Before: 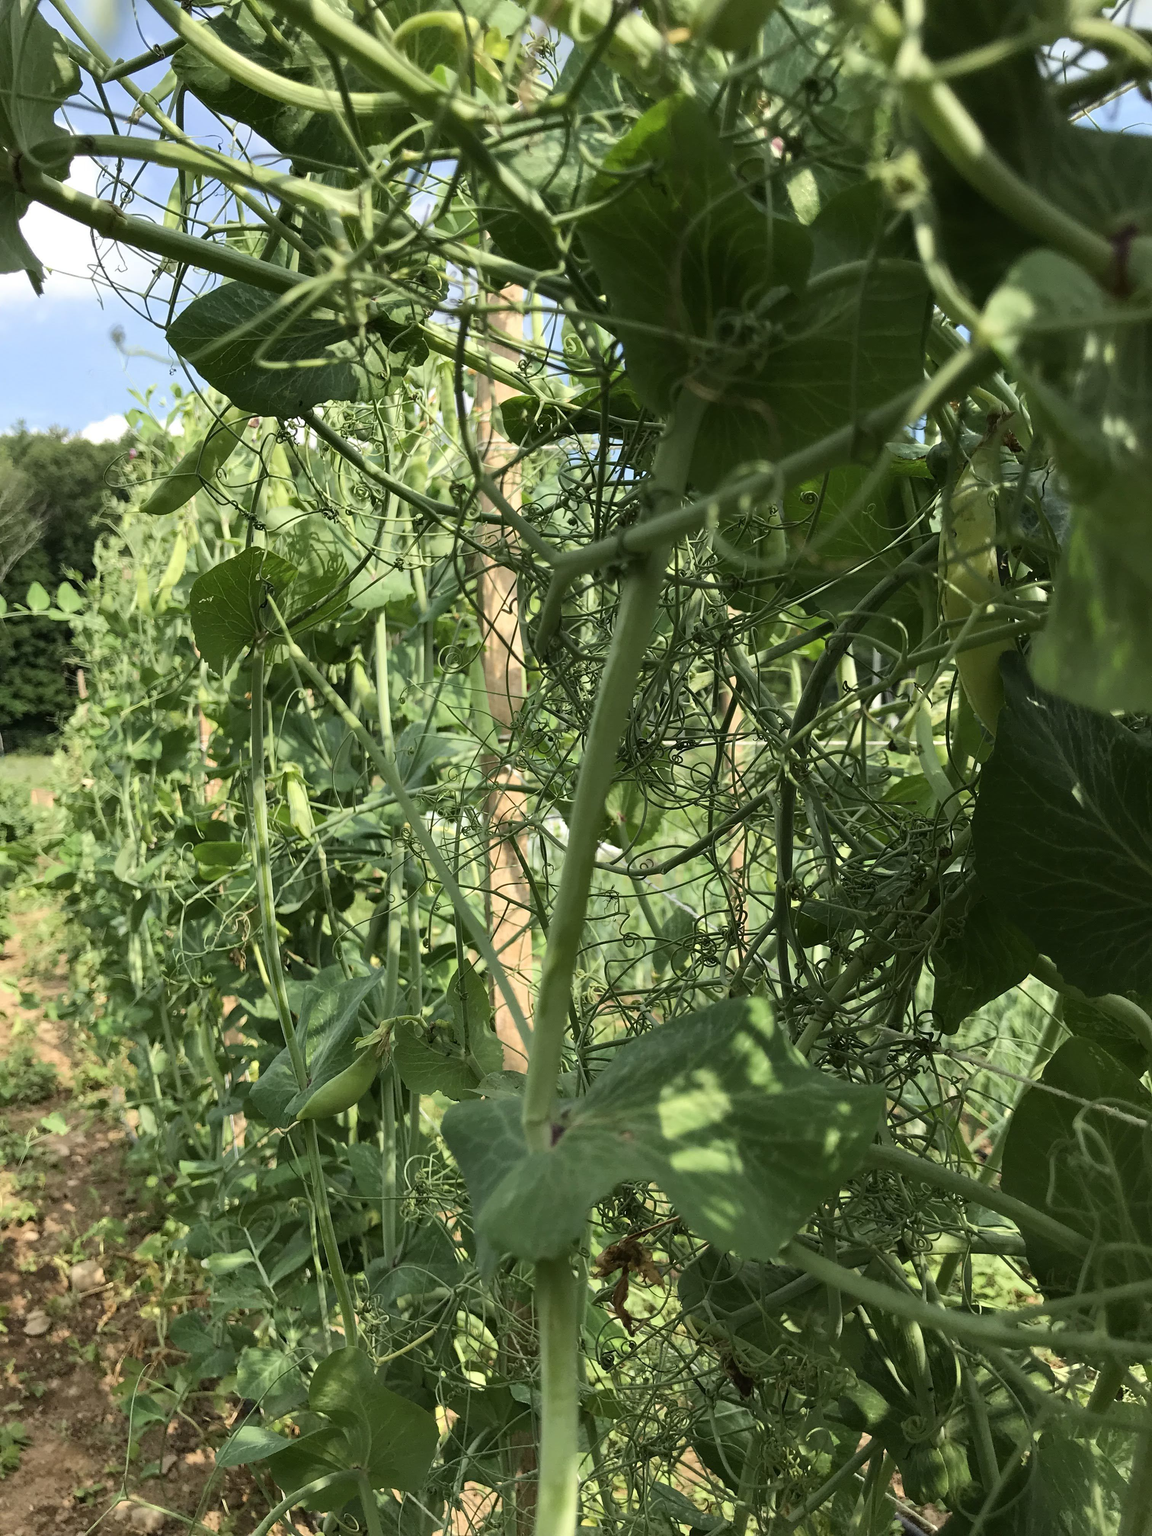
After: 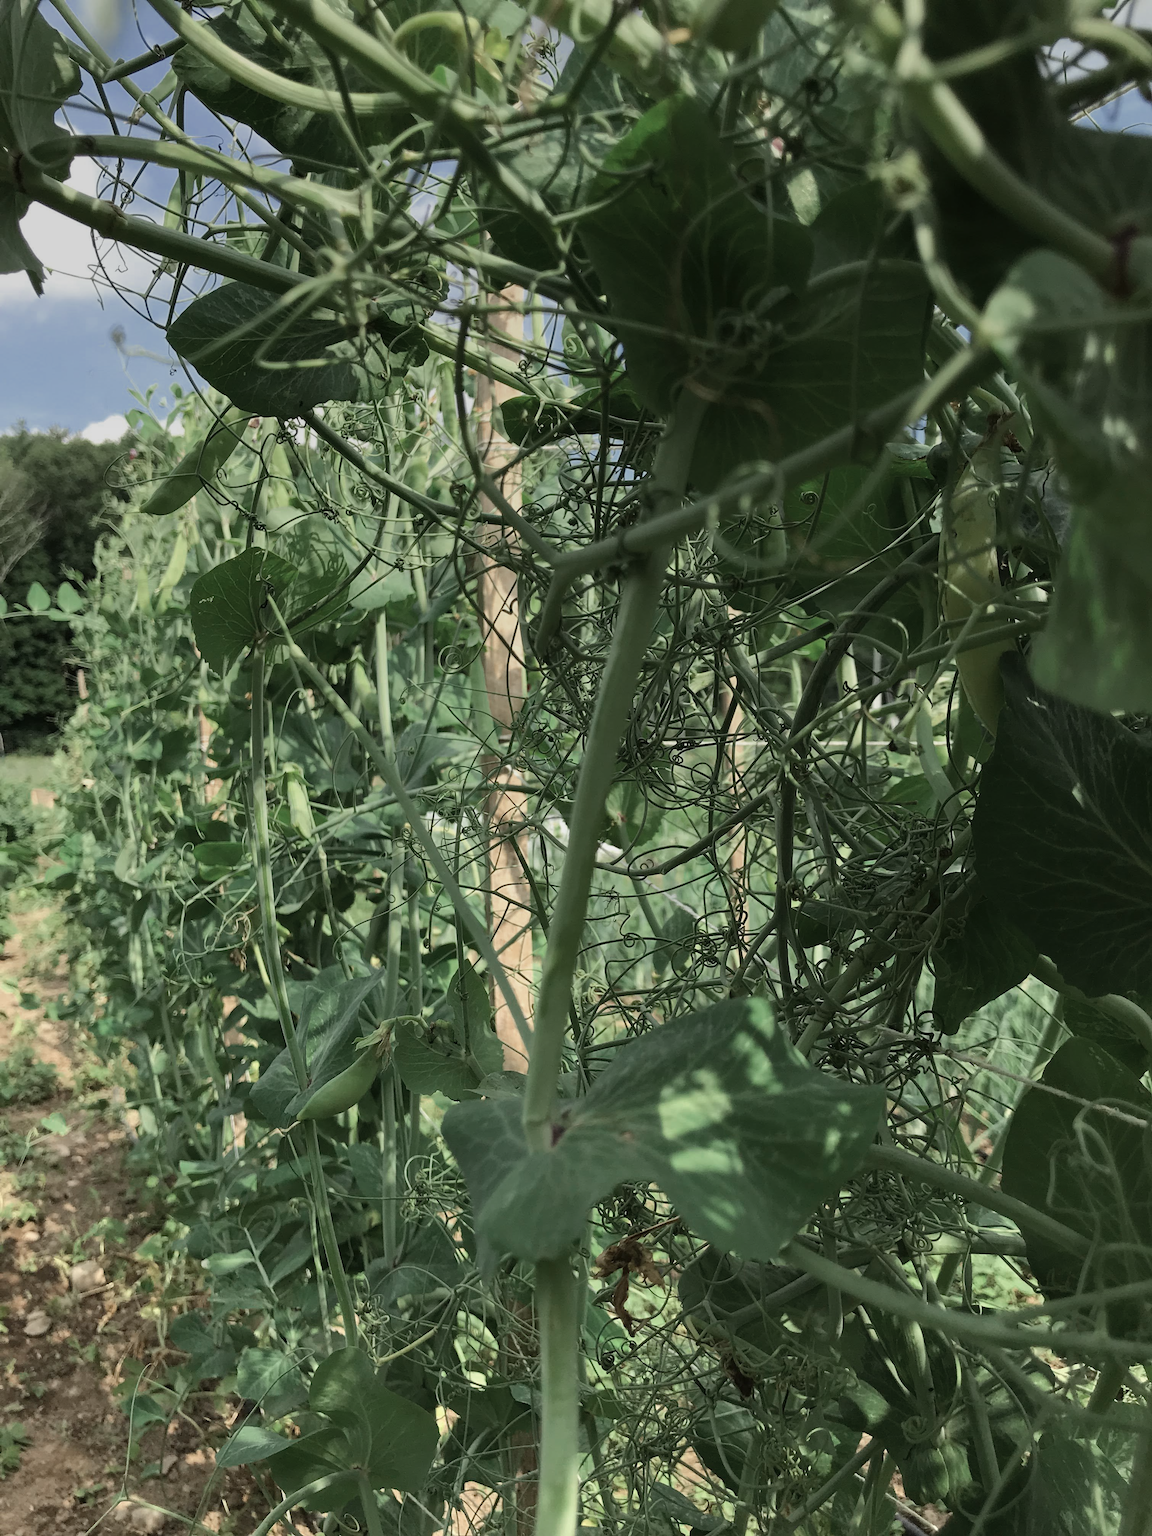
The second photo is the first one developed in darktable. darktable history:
graduated density: on, module defaults
color zones: curves: ch0 [(0, 0.5) (0.125, 0.4) (0.25, 0.5) (0.375, 0.4) (0.5, 0.4) (0.625, 0.35) (0.75, 0.35) (0.875, 0.5)]; ch1 [(0, 0.35) (0.125, 0.45) (0.25, 0.35) (0.375, 0.35) (0.5, 0.35) (0.625, 0.35) (0.75, 0.45) (0.875, 0.35)]; ch2 [(0, 0.6) (0.125, 0.5) (0.25, 0.5) (0.375, 0.6) (0.5, 0.6) (0.625, 0.5) (0.75, 0.5) (0.875, 0.5)]
